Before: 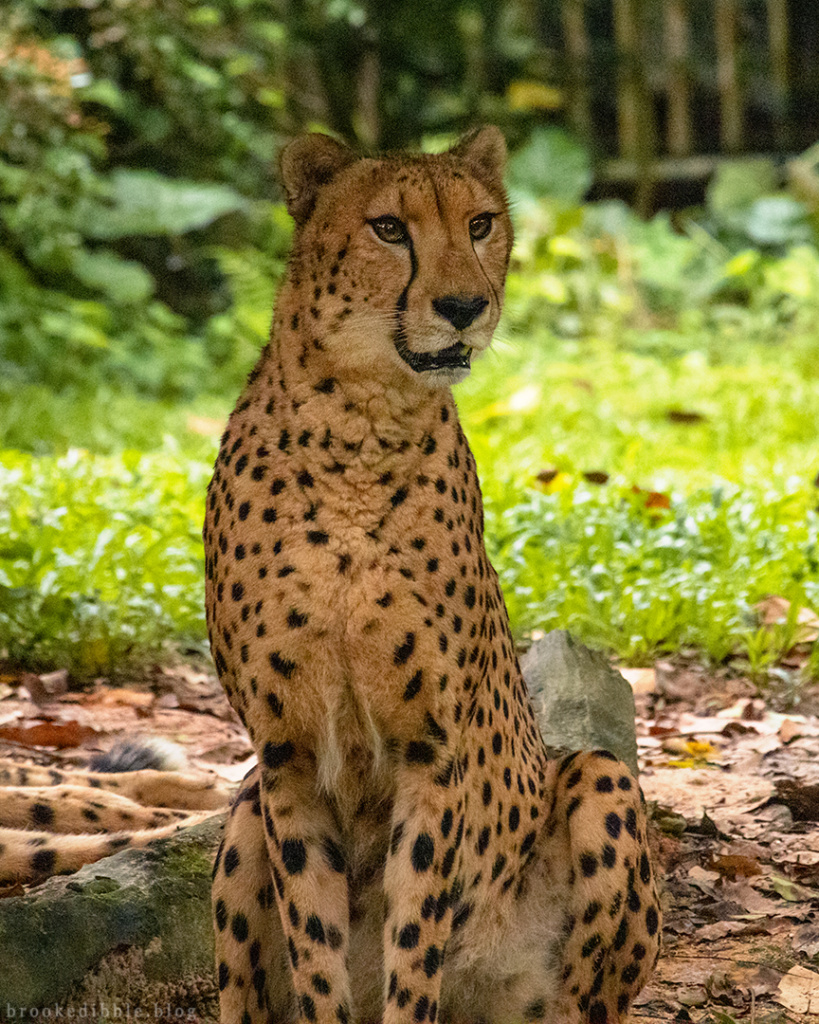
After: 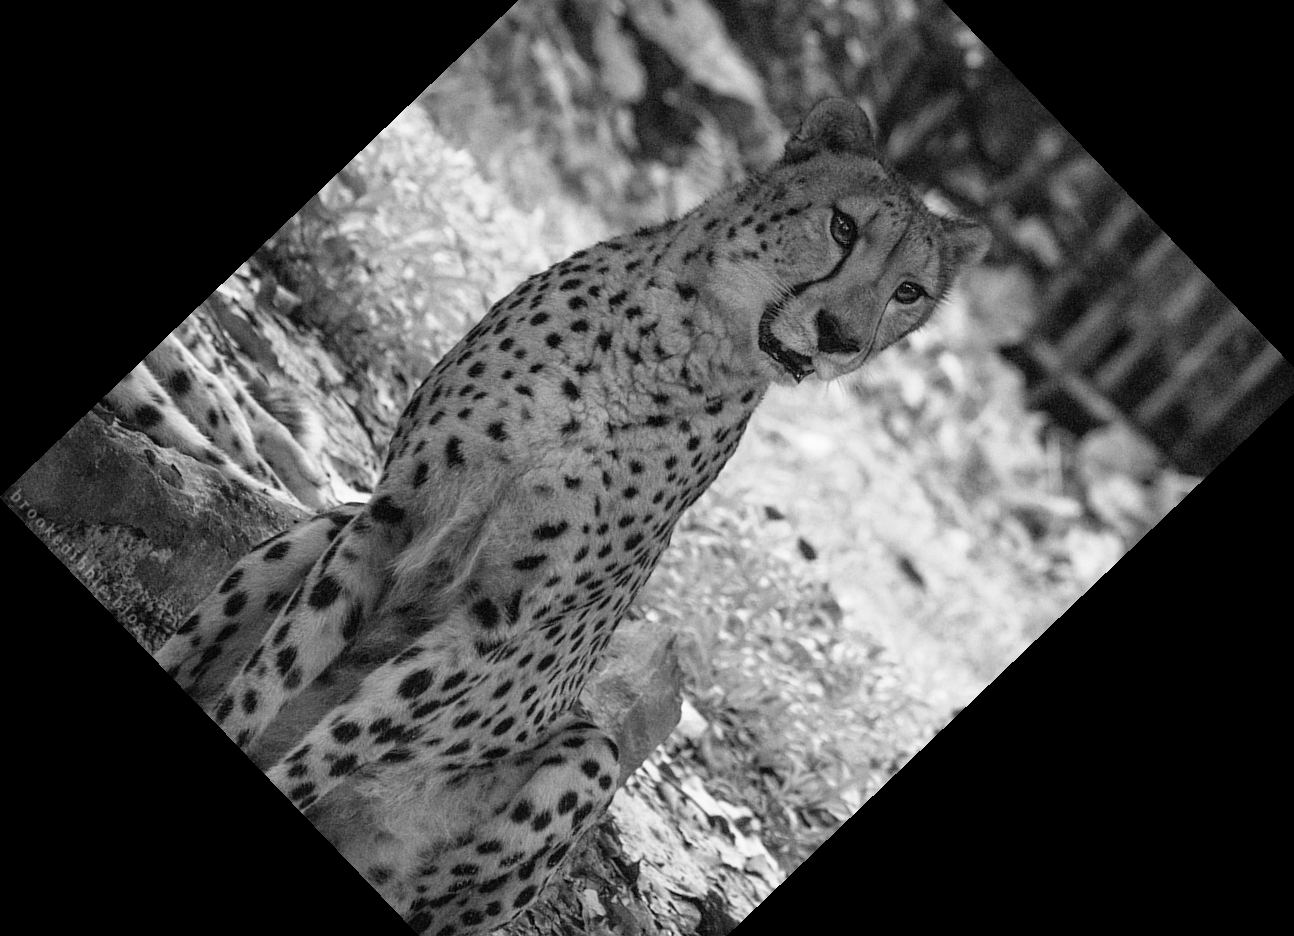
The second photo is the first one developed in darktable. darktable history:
crop and rotate: angle -46.26°, top 16.234%, right 0.912%, bottom 11.704%
color balance rgb: perceptual saturation grading › global saturation 10%
monochrome: size 3.1
white balance: red 1.004, blue 1.096
